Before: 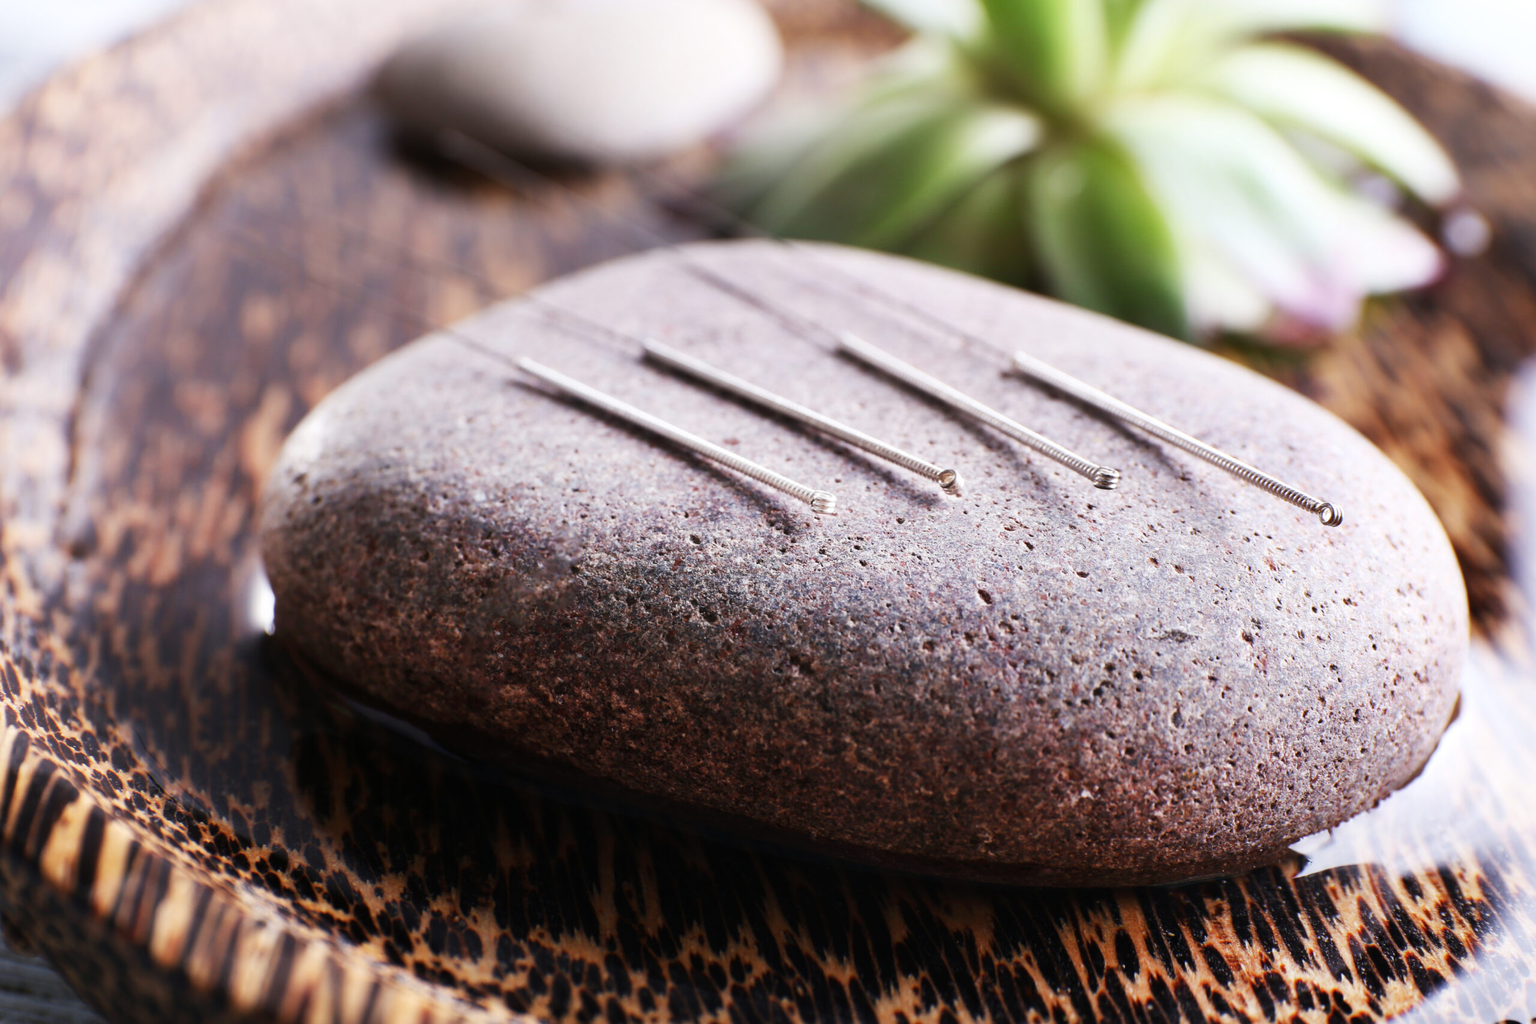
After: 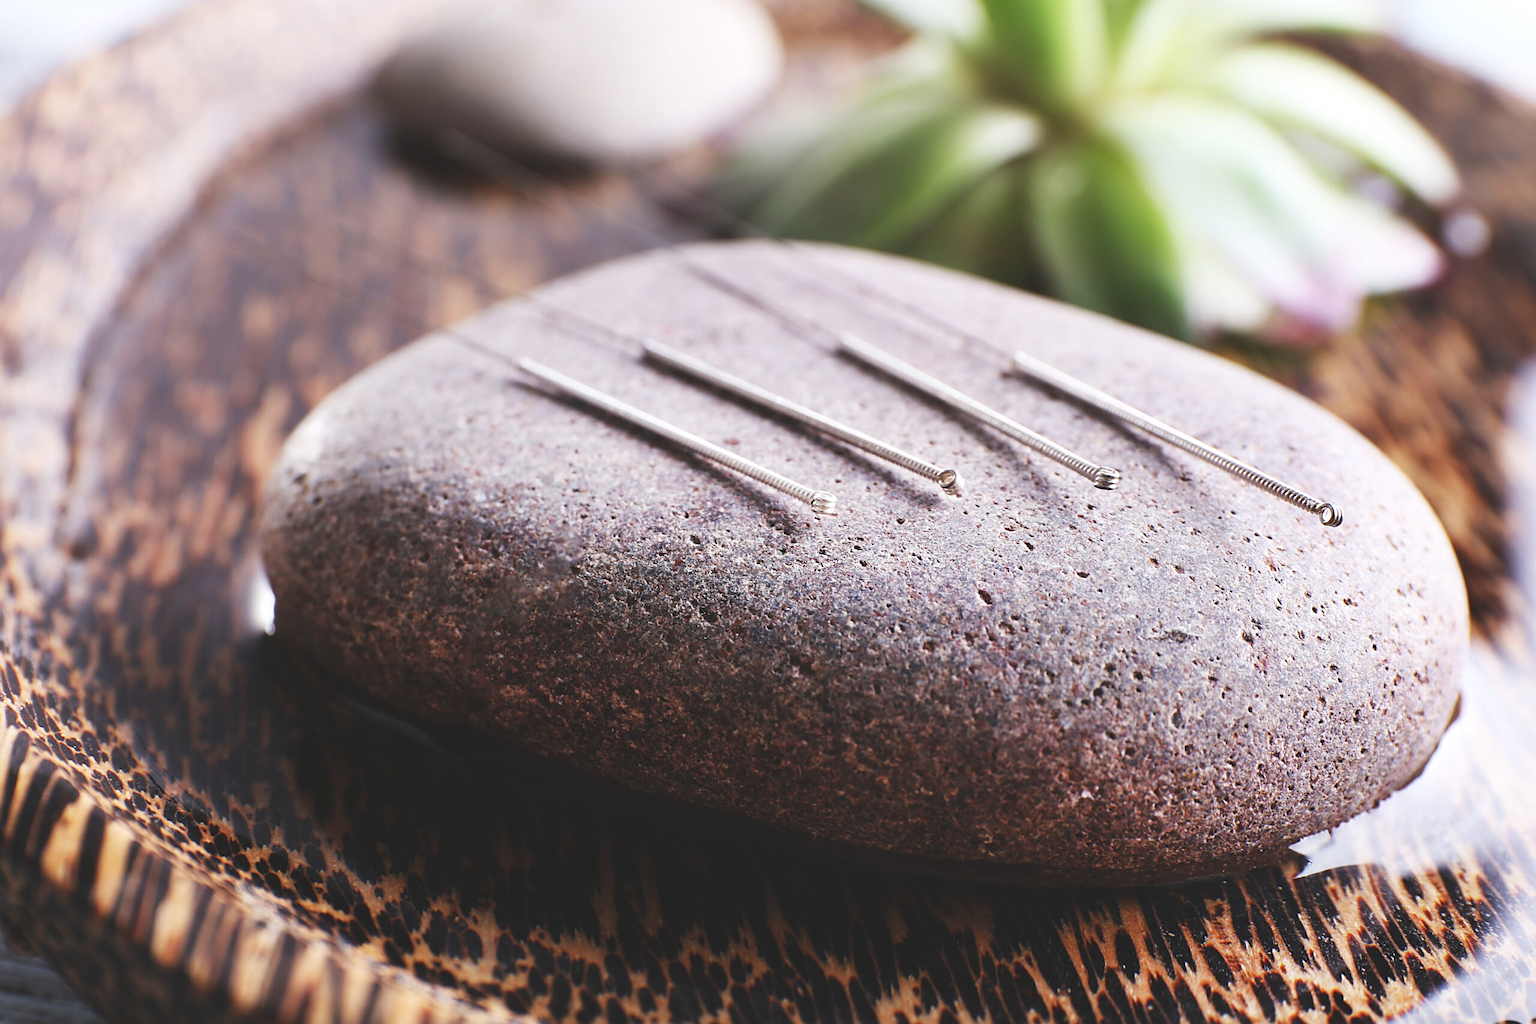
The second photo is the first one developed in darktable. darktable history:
sharpen: on, module defaults
exposure: black level correction -0.015, compensate highlight preservation false
